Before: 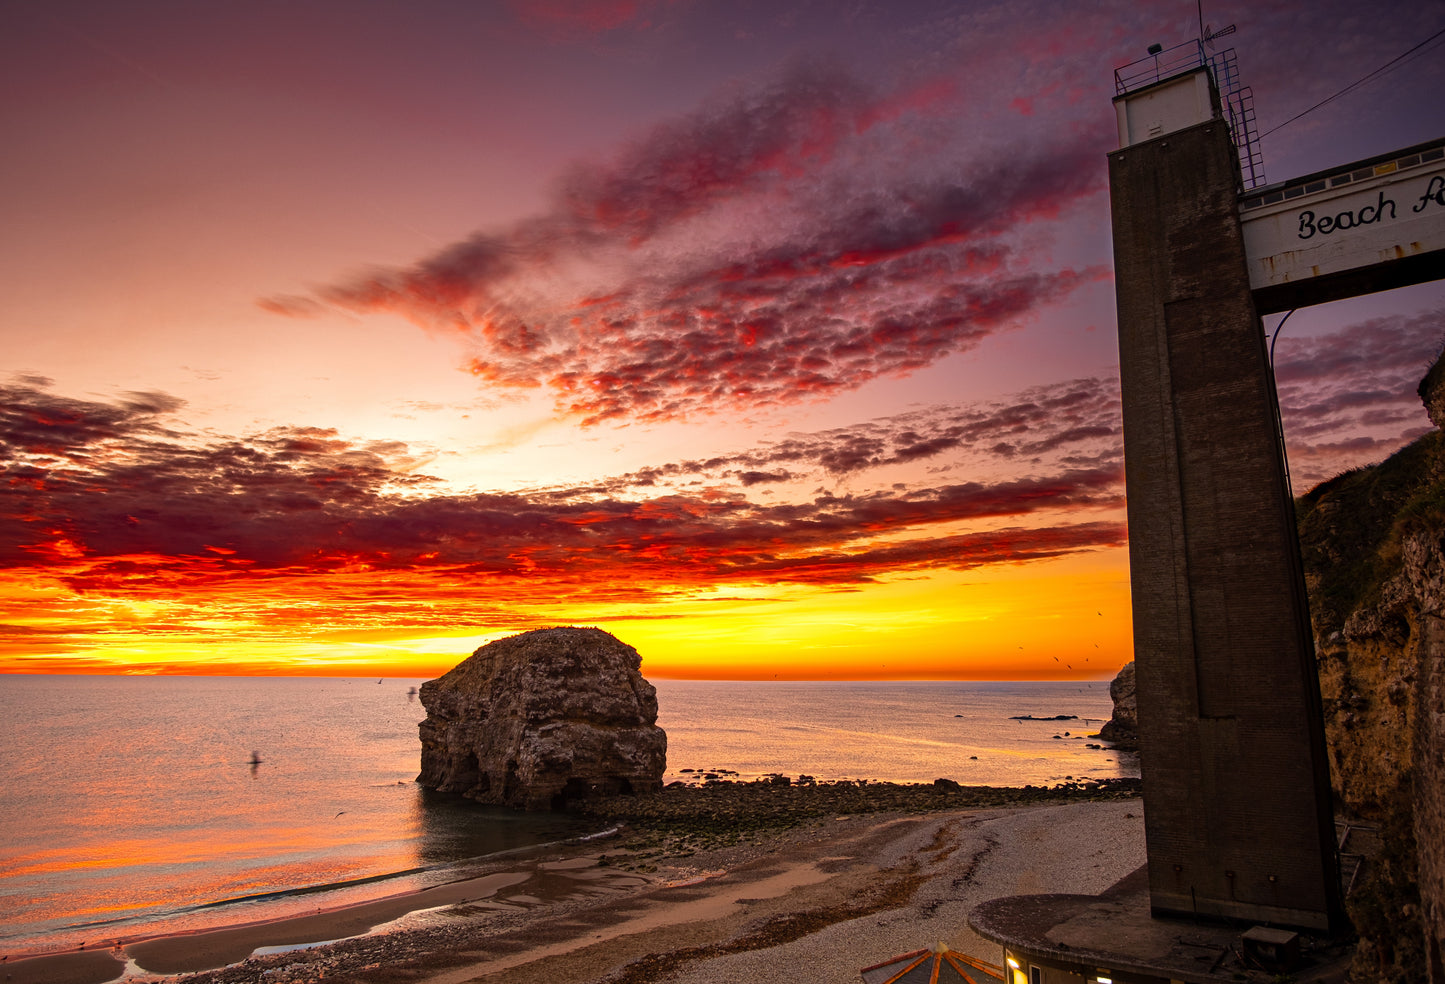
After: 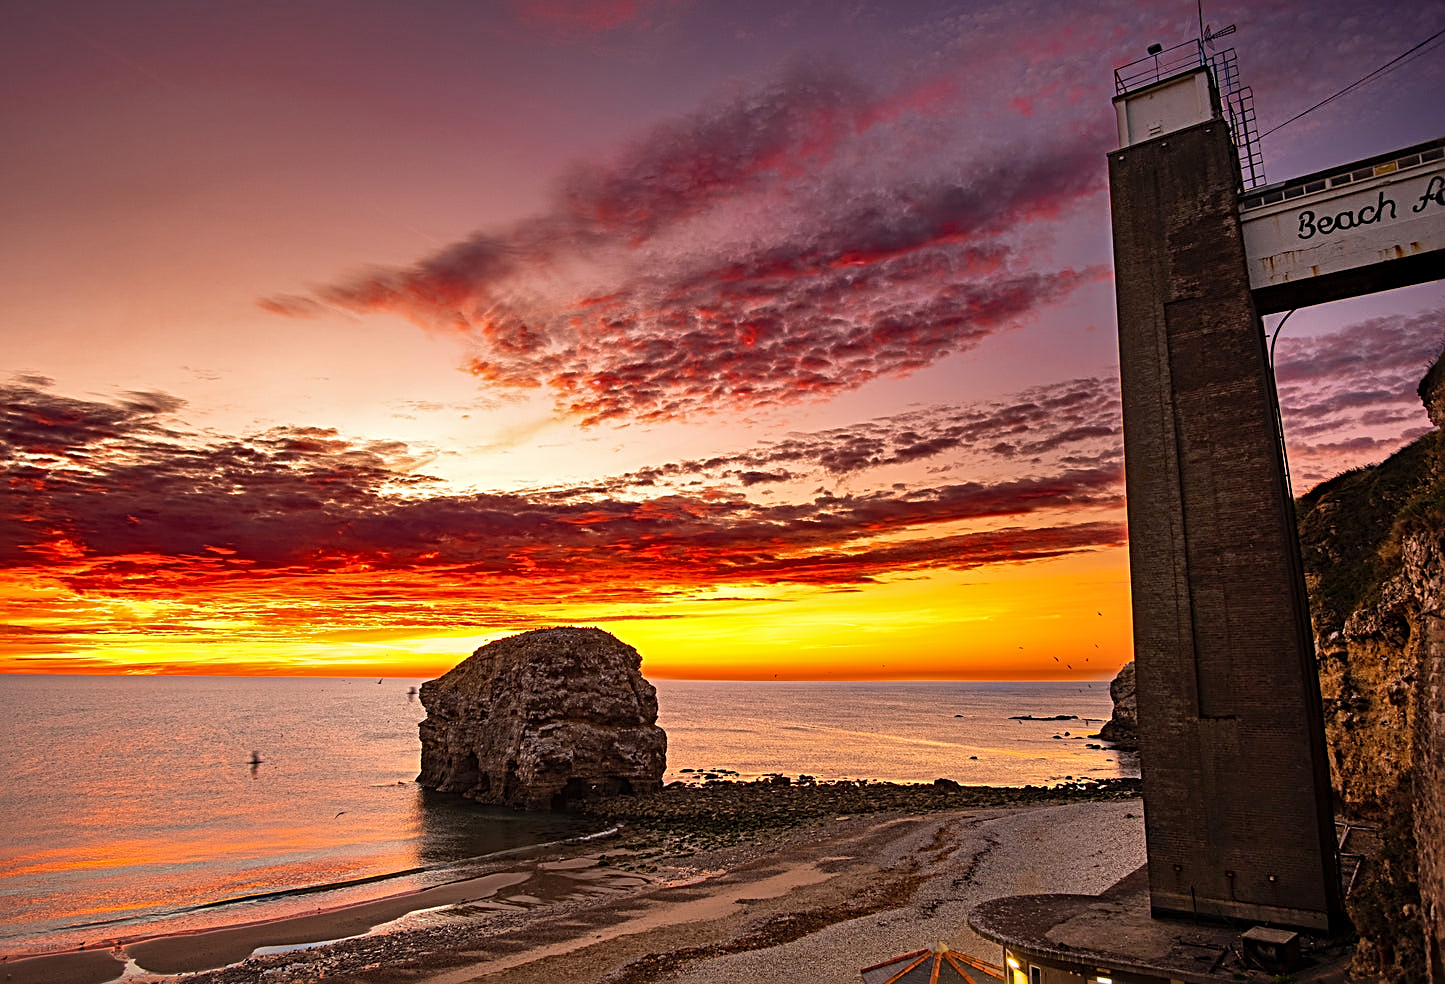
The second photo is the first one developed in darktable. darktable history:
sharpen: radius 2.817, amount 0.715
shadows and highlights: soften with gaussian
